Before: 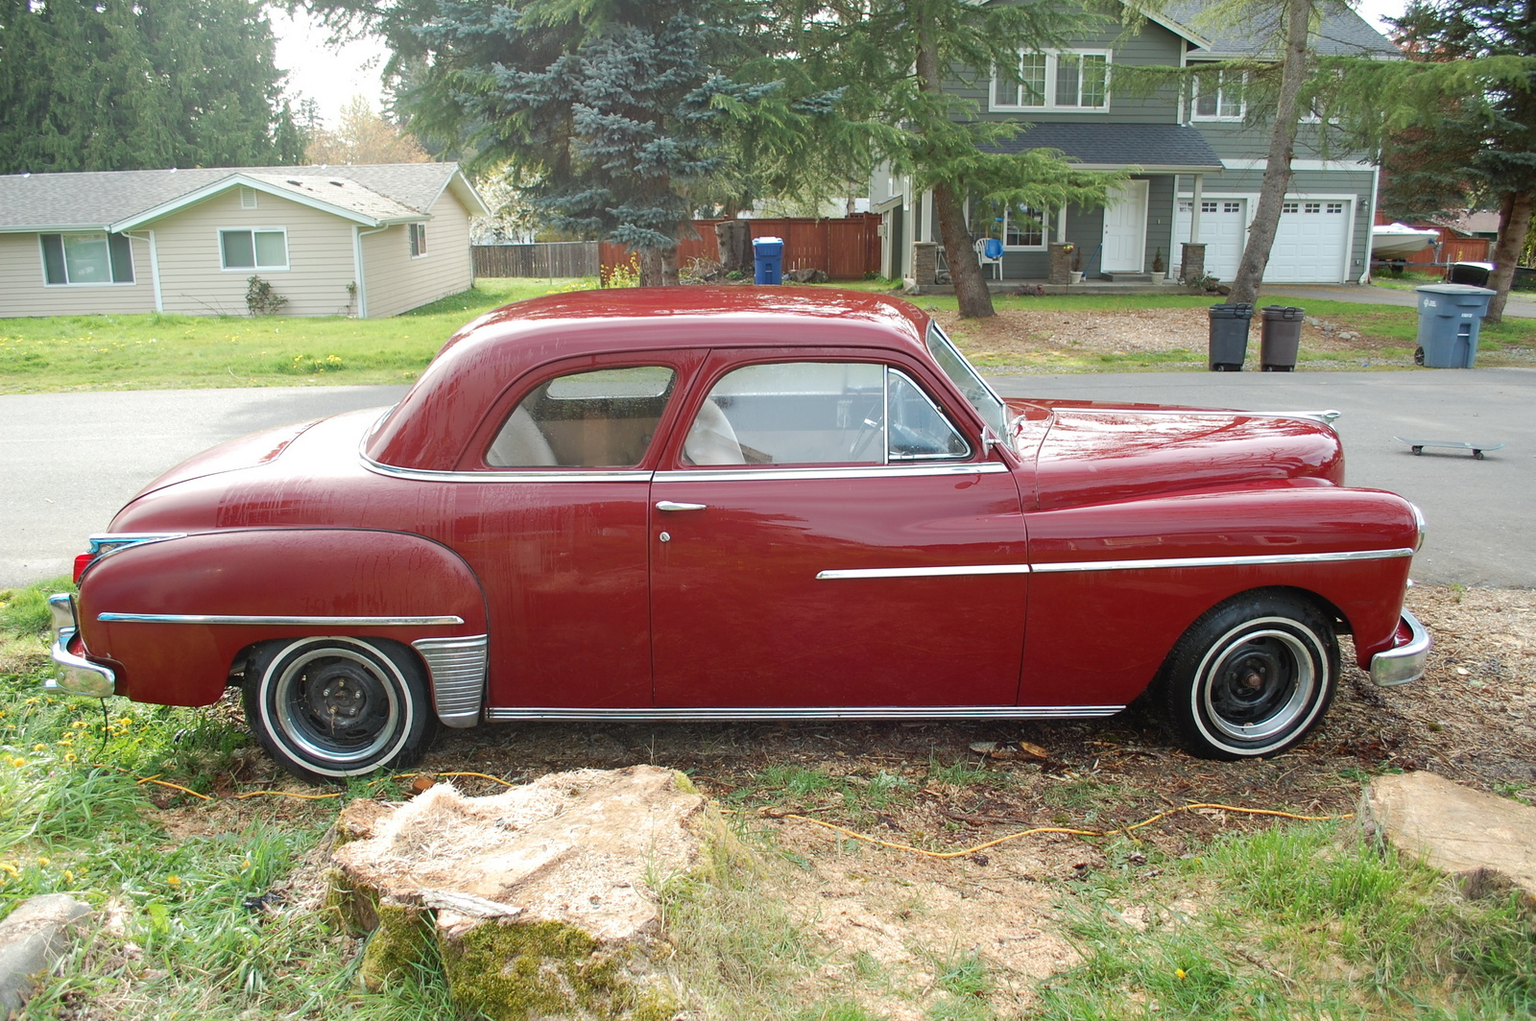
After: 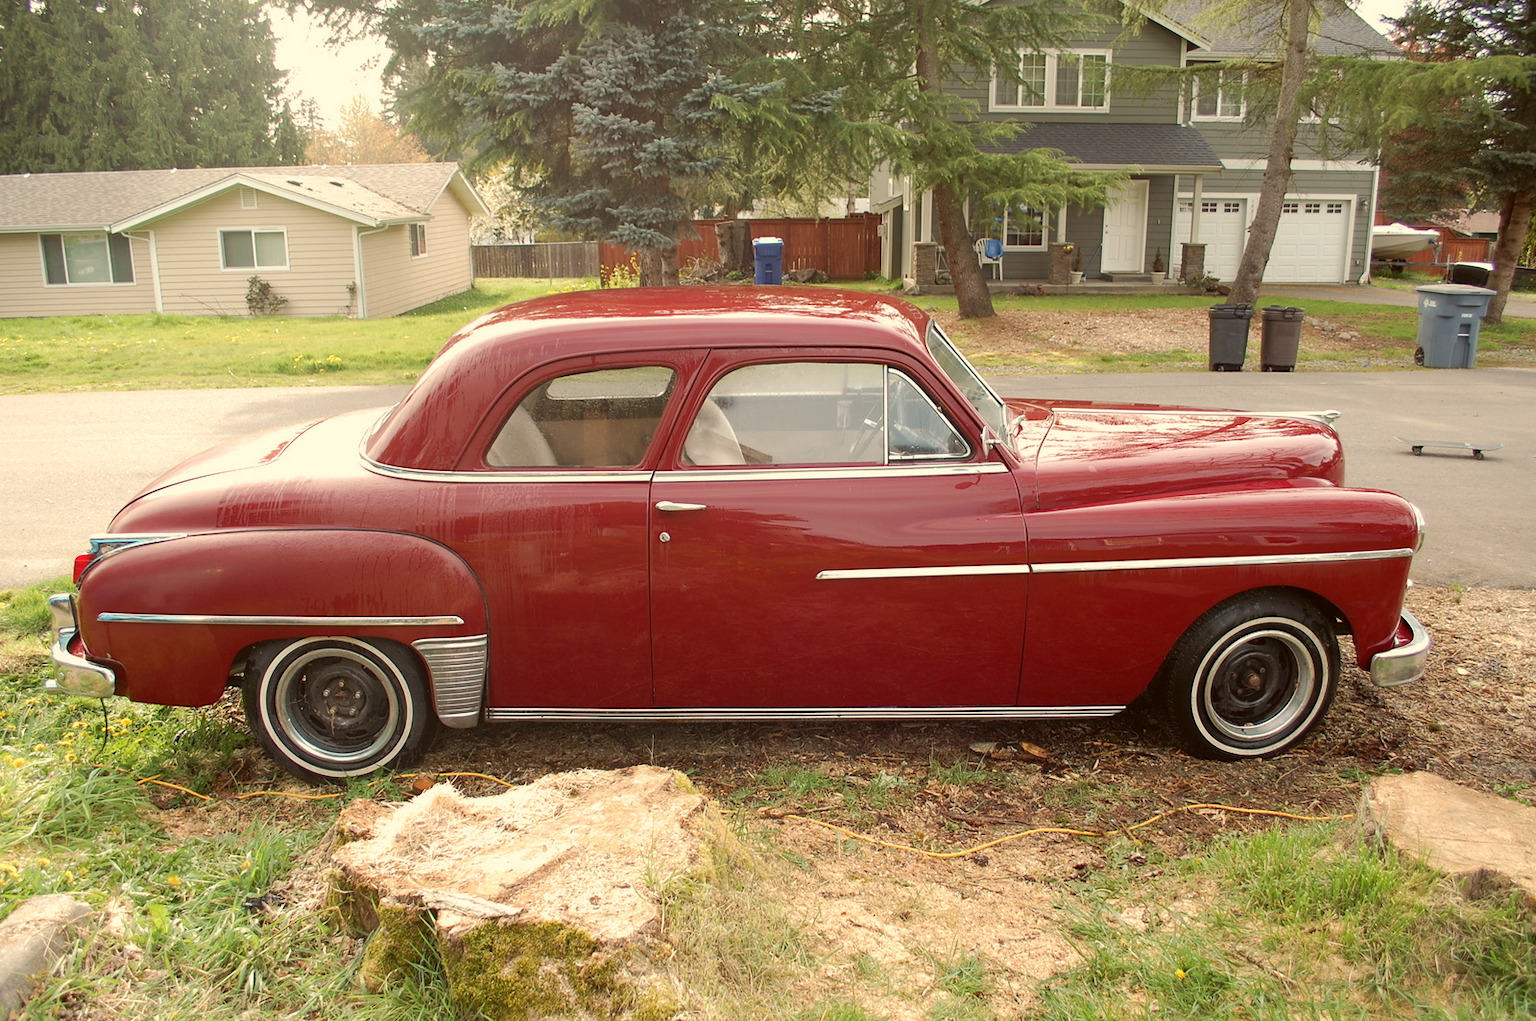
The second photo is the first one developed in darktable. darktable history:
color correction: highlights a* 6.27, highlights b* 8.19, shadows a* 5.94, shadows b* 7.23, saturation 0.9
white balance: red 1.029, blue 0.92
